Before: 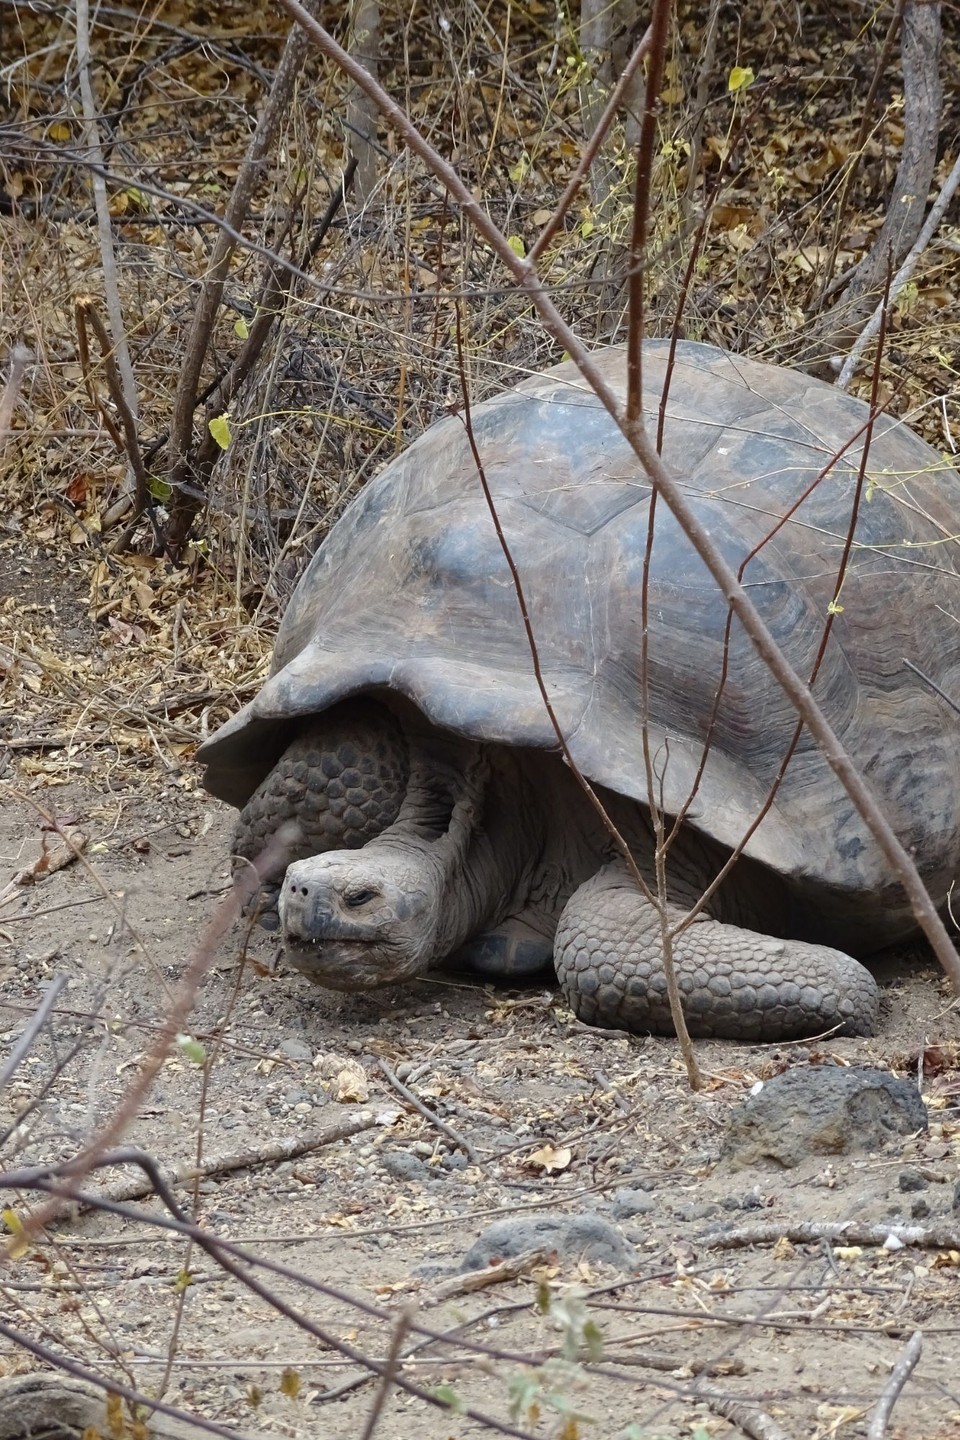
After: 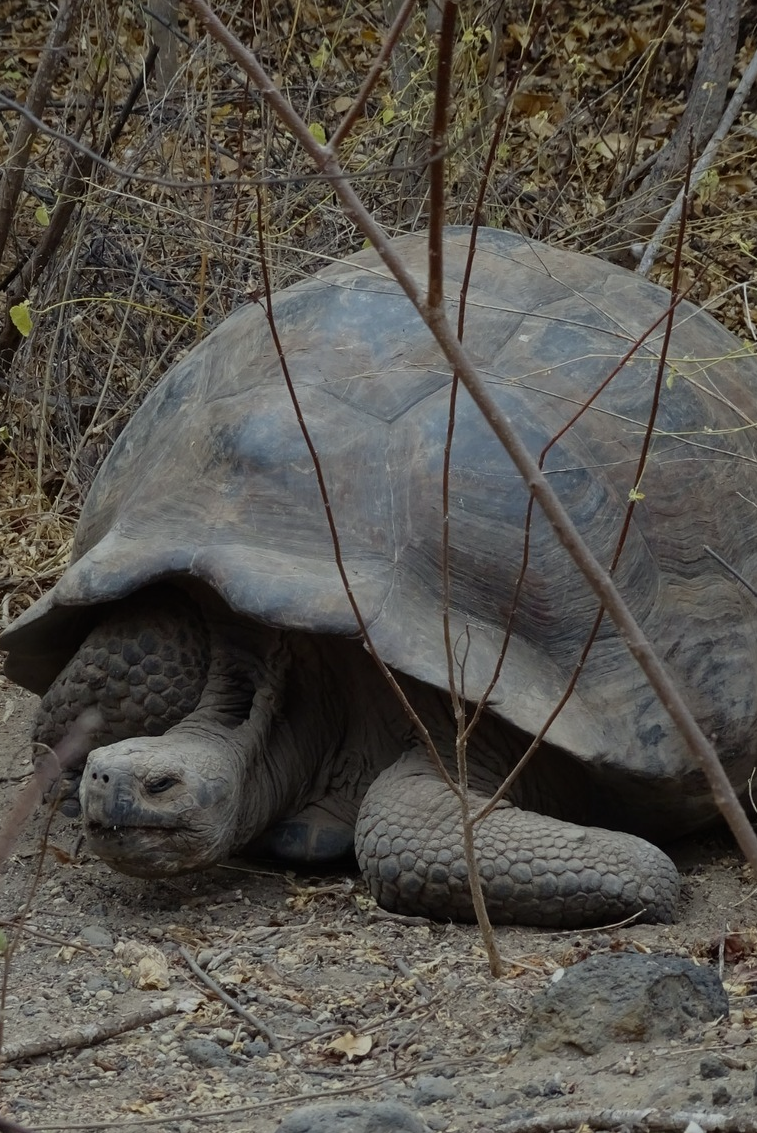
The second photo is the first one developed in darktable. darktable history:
crop and rotate: left 20.74%, top 7.912%, right 0.375%, bottom 13.378%
color correction: highlights a* -2.68, highlights b* 2.57
exposure: exposure -1 EV, compensate highlight preservation false
